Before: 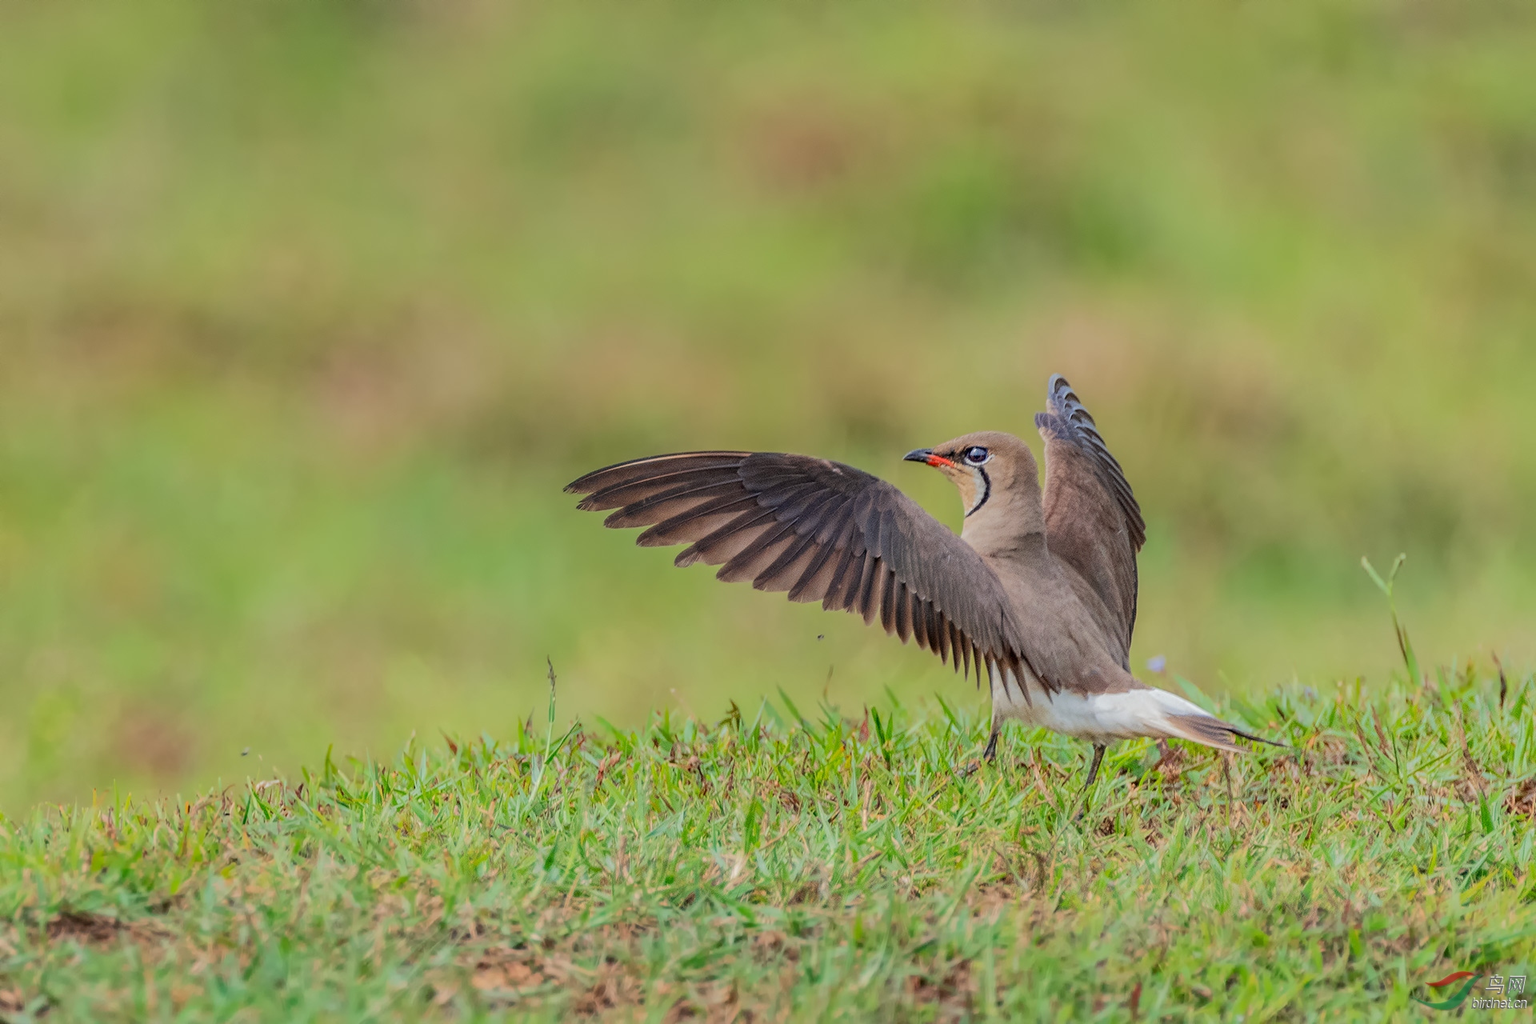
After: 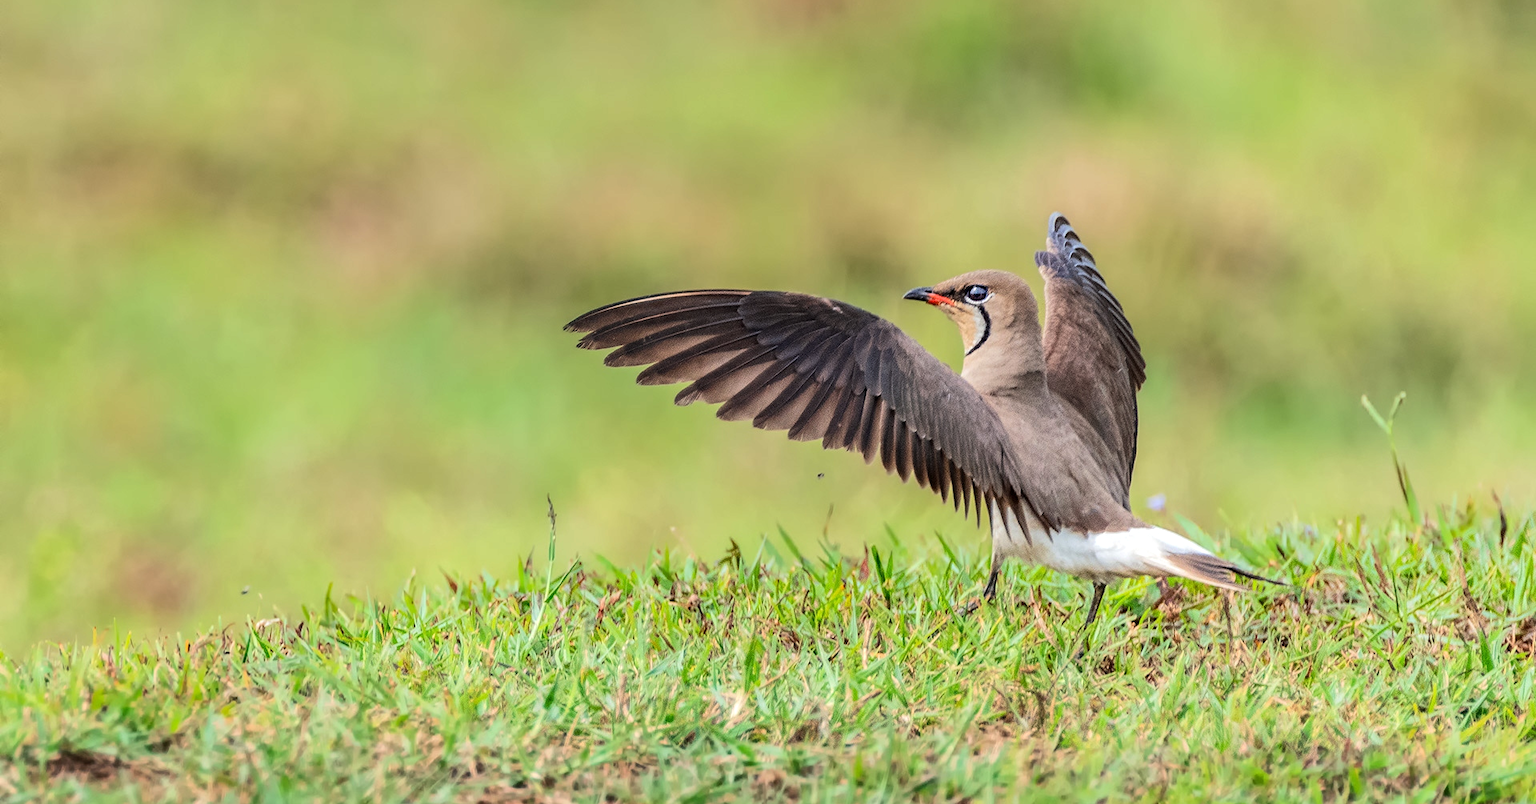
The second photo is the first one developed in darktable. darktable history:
crop and rotate: top 15.826%, bottom 5.513%
tone equalizer: -8 EV -0.712 EV, -7 EV -0.676 EV, -6 EV -0.608 EV, -5 EV -0.39 EV, -3 EV 0.397 EV, -2 EV 0.6 EV, -1 EV 0.69 EV, +0 EV 0.723 EV, edges refinement/feathering 500, mask exposure compensation -1.57 EV, preserve details no
